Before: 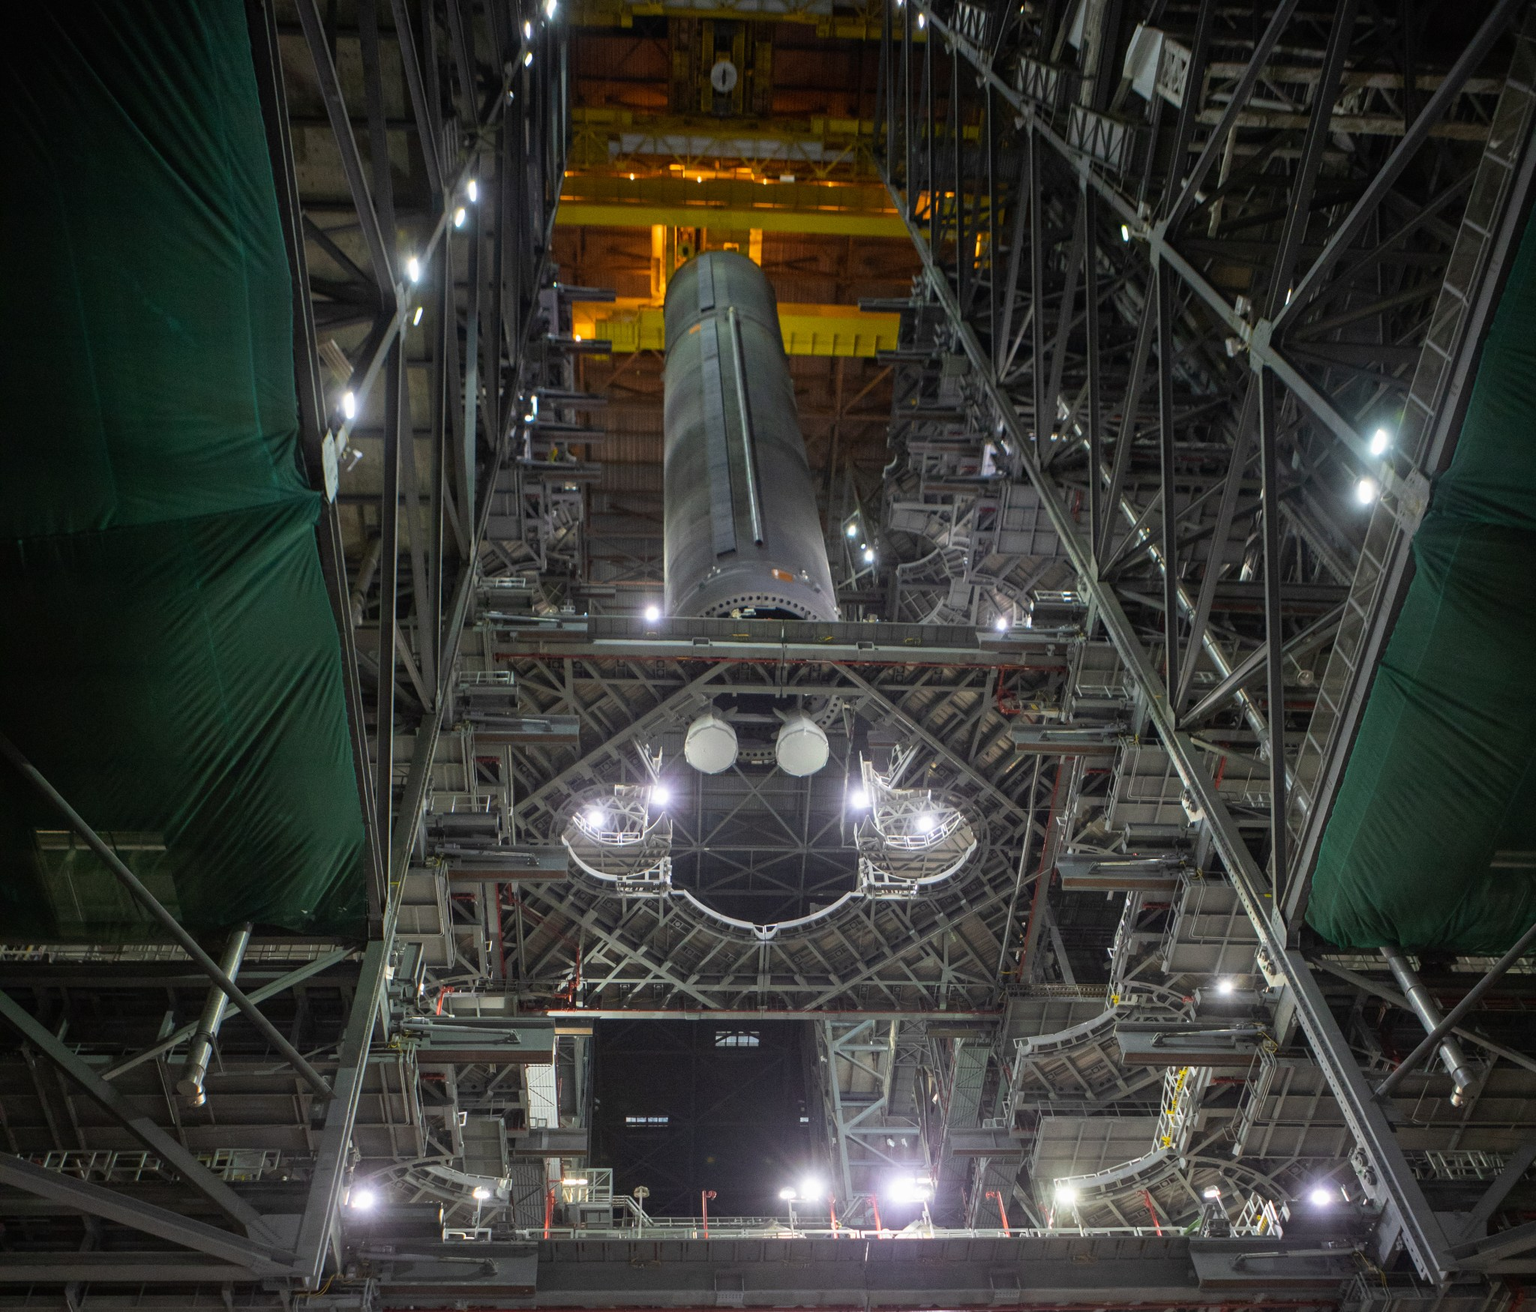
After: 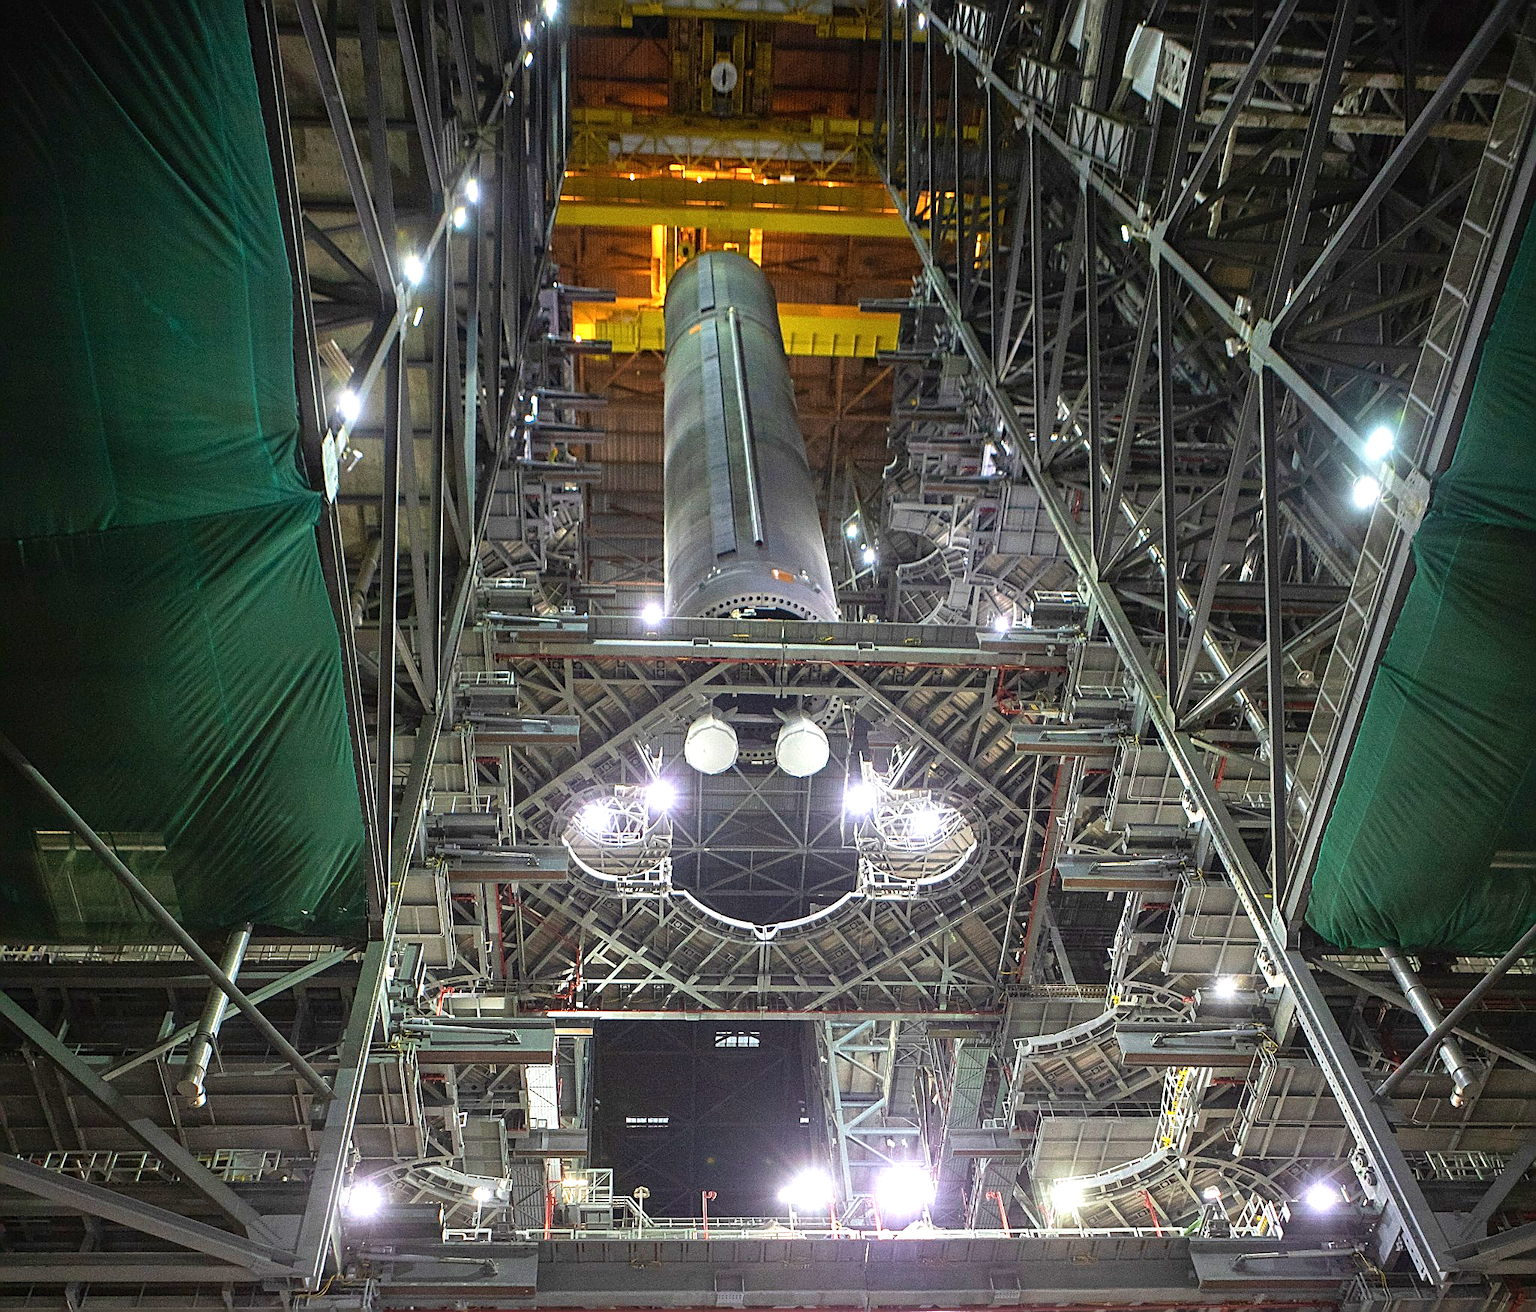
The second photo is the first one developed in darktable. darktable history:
exposure: black level correction 0, exposure 1 EV, compensate highlight preservation false
shadows and highlights: shadows 11.76, white point adjustment 1.14, soften with gaussian
sharpen: radius 1.639, amount 1.283
velvia: on, module defaults
